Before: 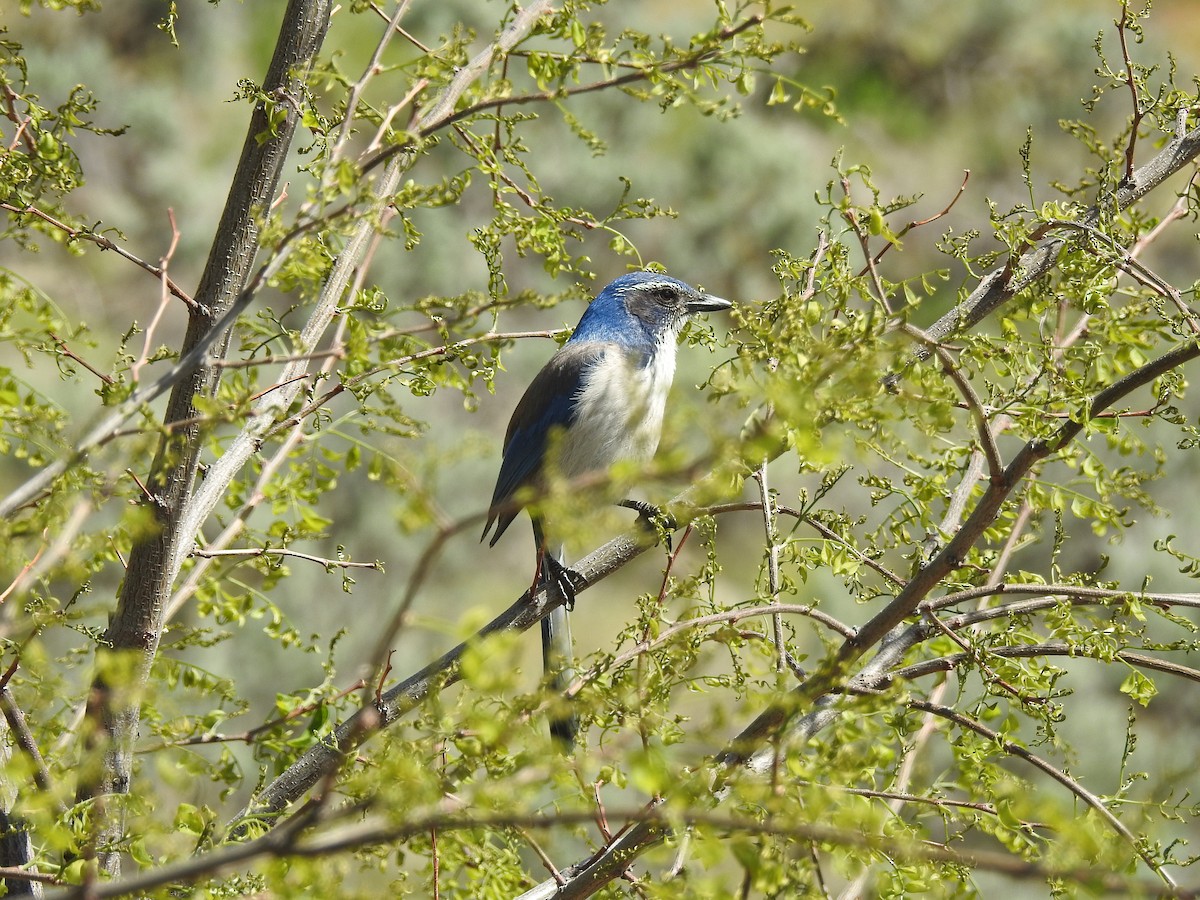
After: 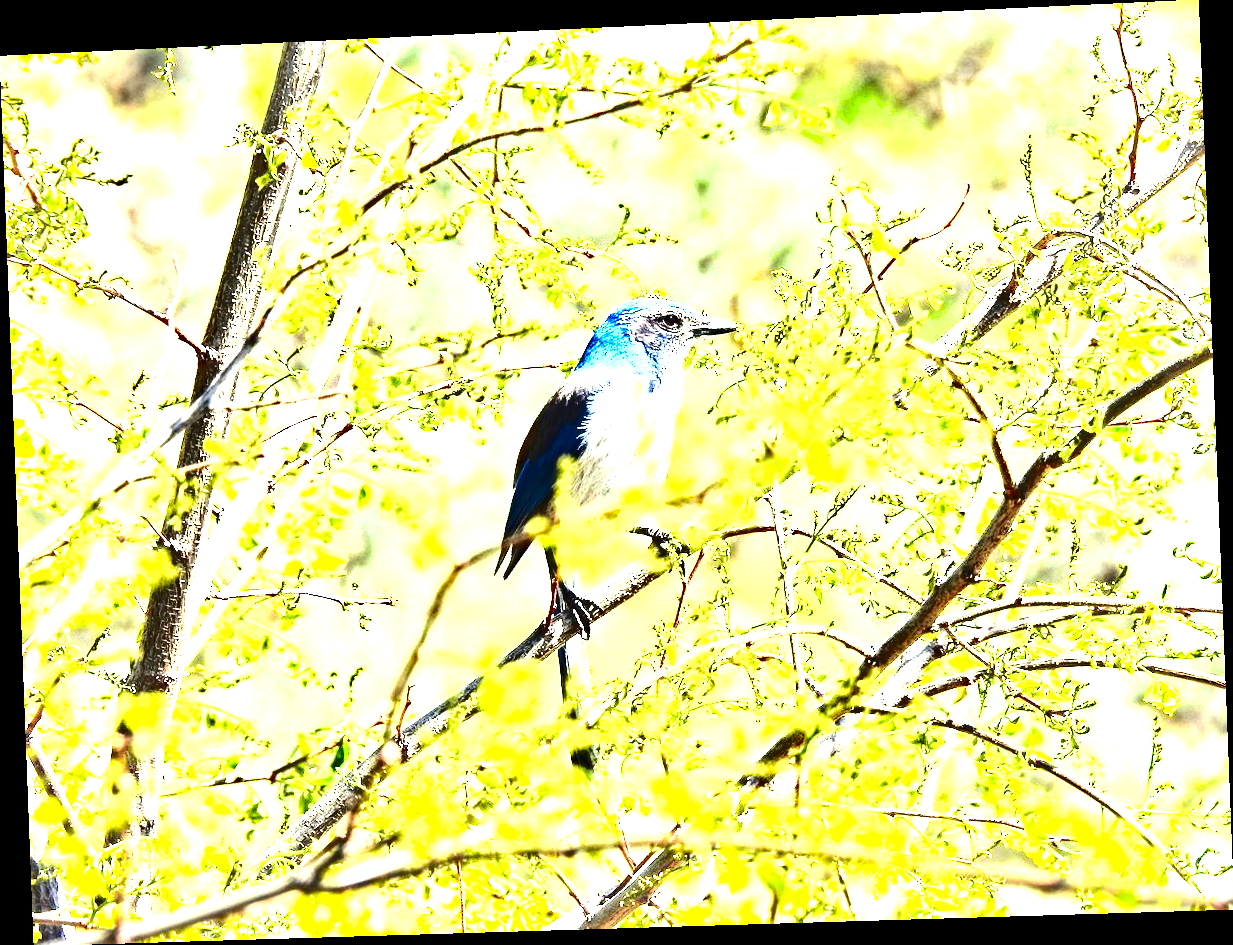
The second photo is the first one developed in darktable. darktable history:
tone equalizer: on, module defaults
exposure: exposure 3 EV, compensate highlight preservation false
haze removal: strength 0.29, distance 0.25, compatibility mode true, adaptive false
contrast equalizer: y [[0.5, 0.501, 0.525, 0.597, 0.58, 0.514], [0.5 ×6], [0.5 ×6], [0 ×6], [0 ×6]]
contrast brightness saturation: contrast 0.19, brightness -0.11, saturation 0.21
color calibration: illuminant as shot in camera, x 0.358, y 0.373, temperature 4628.91 K
rotate and perspective: rotation -2.22°, lens shift (horizontal) -0.022, automatic cropping off
shadows and highlights: shadows 20.91, highlights -35.45, soften with gaussian
